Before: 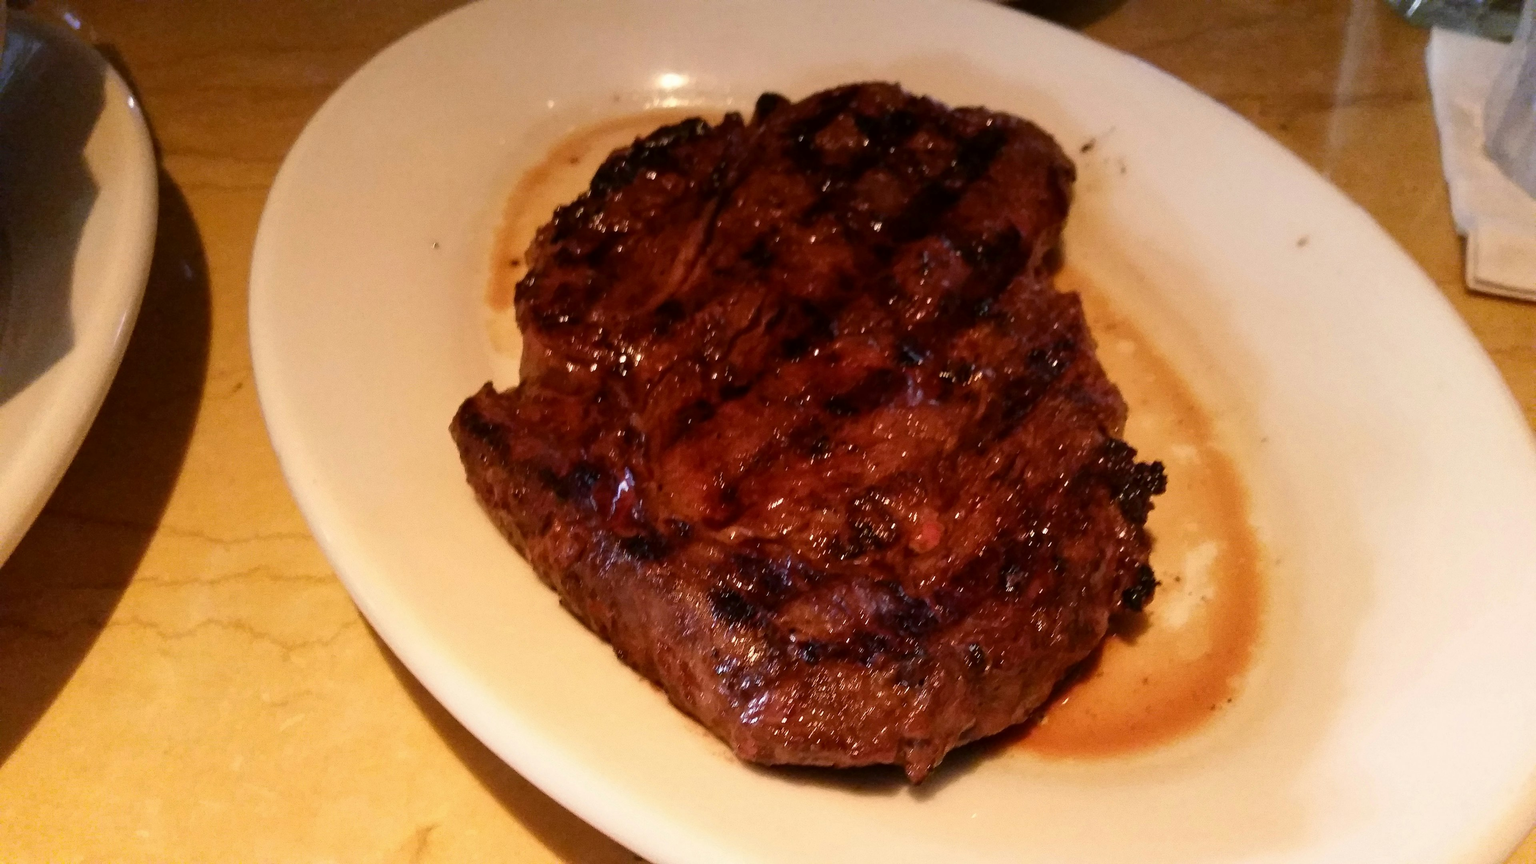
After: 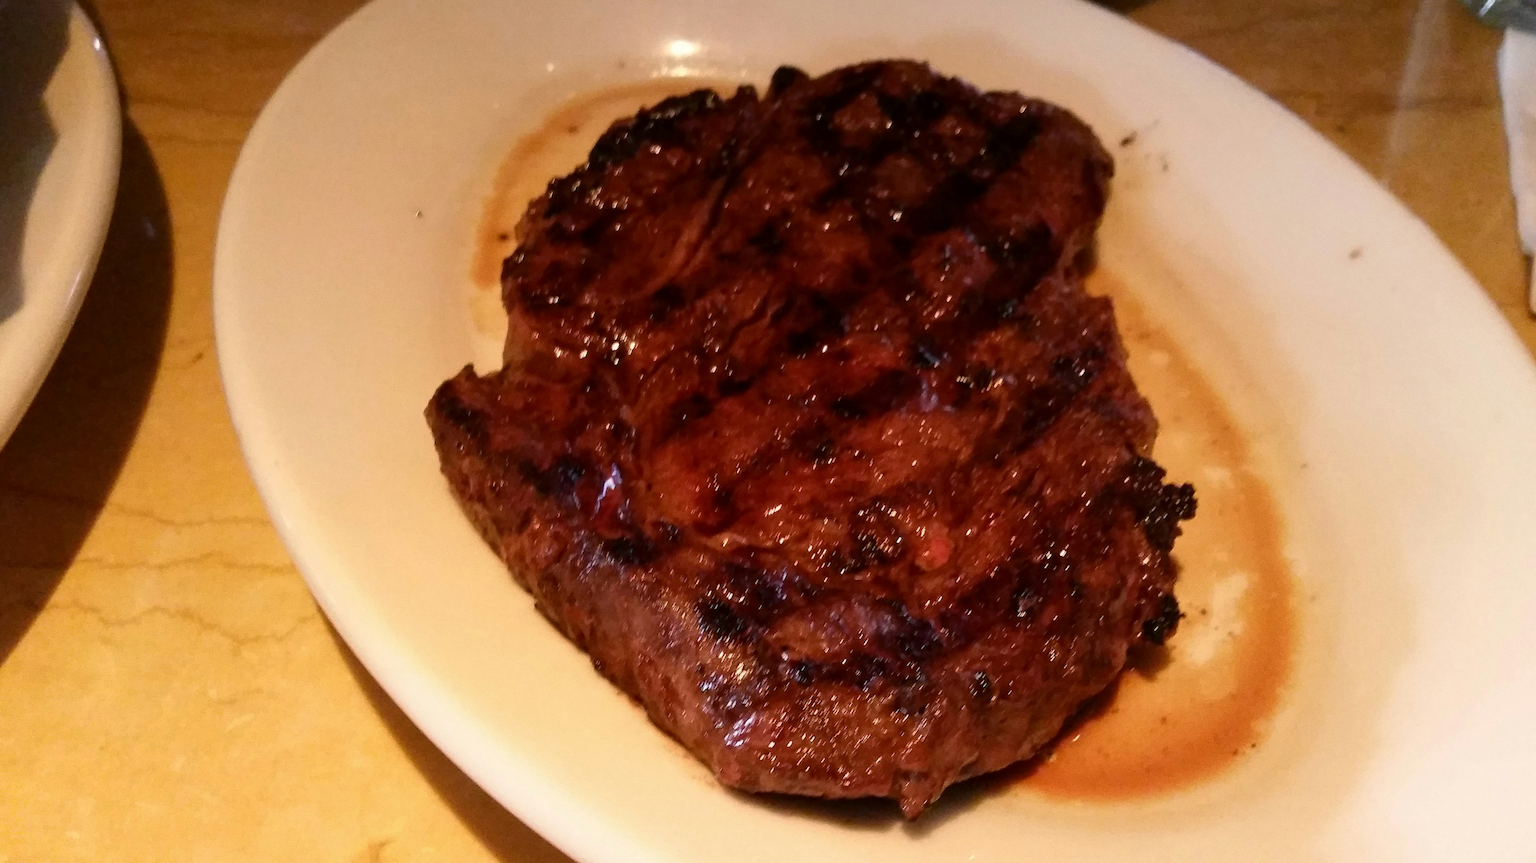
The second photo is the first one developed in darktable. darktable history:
crop and rotate: angle -2.66°
